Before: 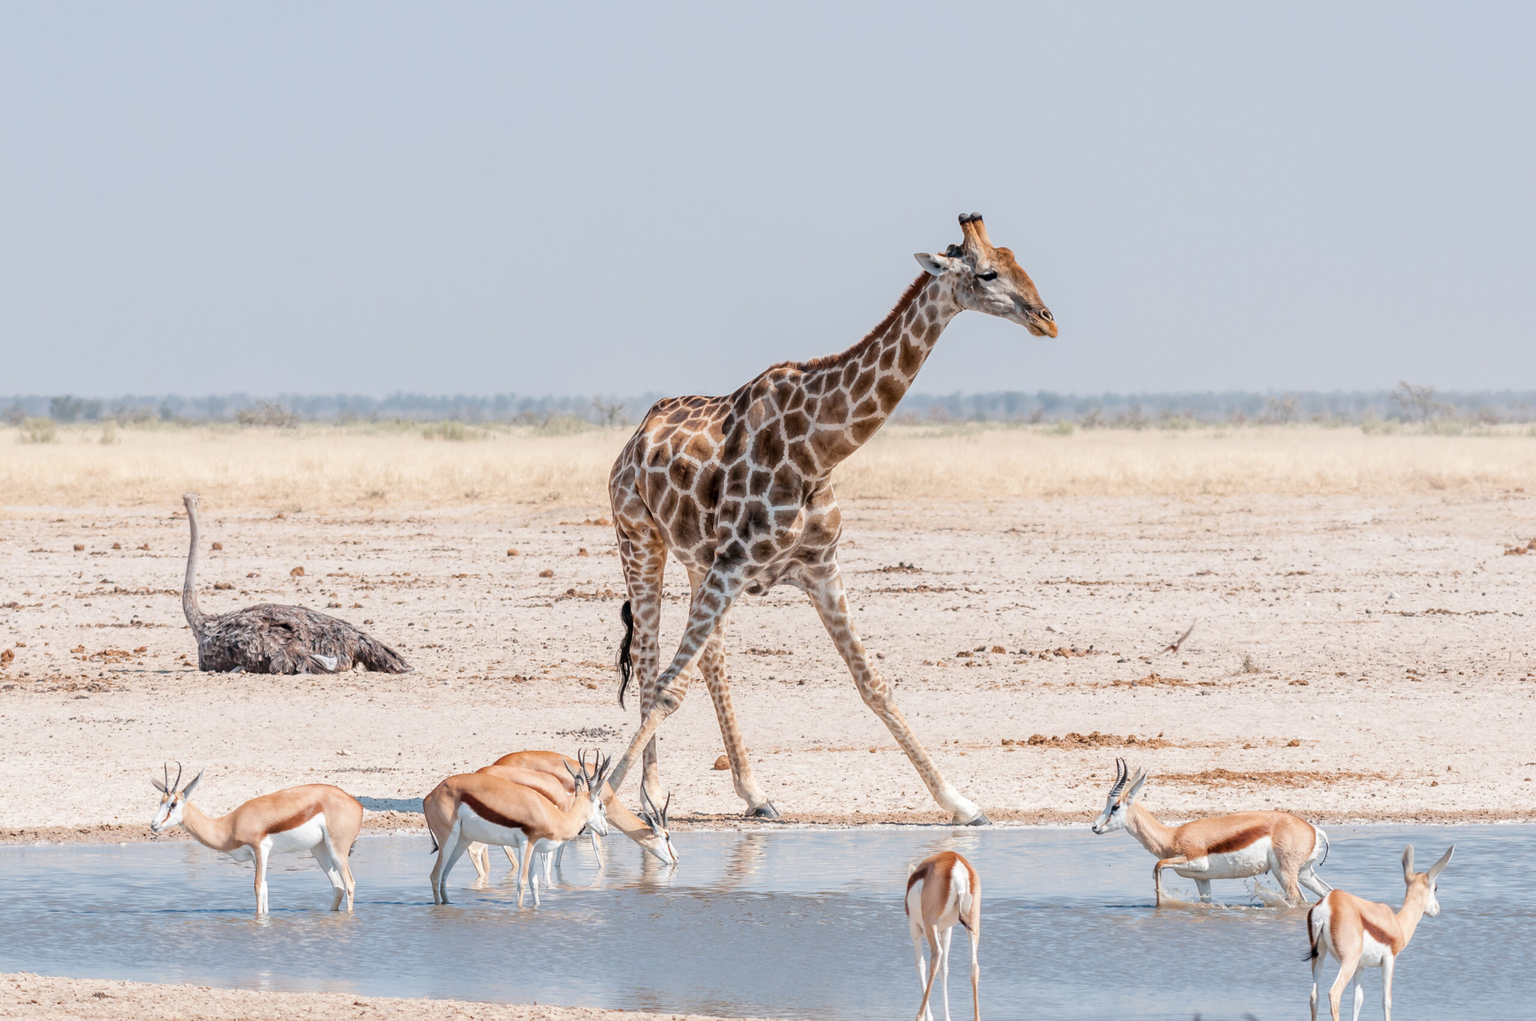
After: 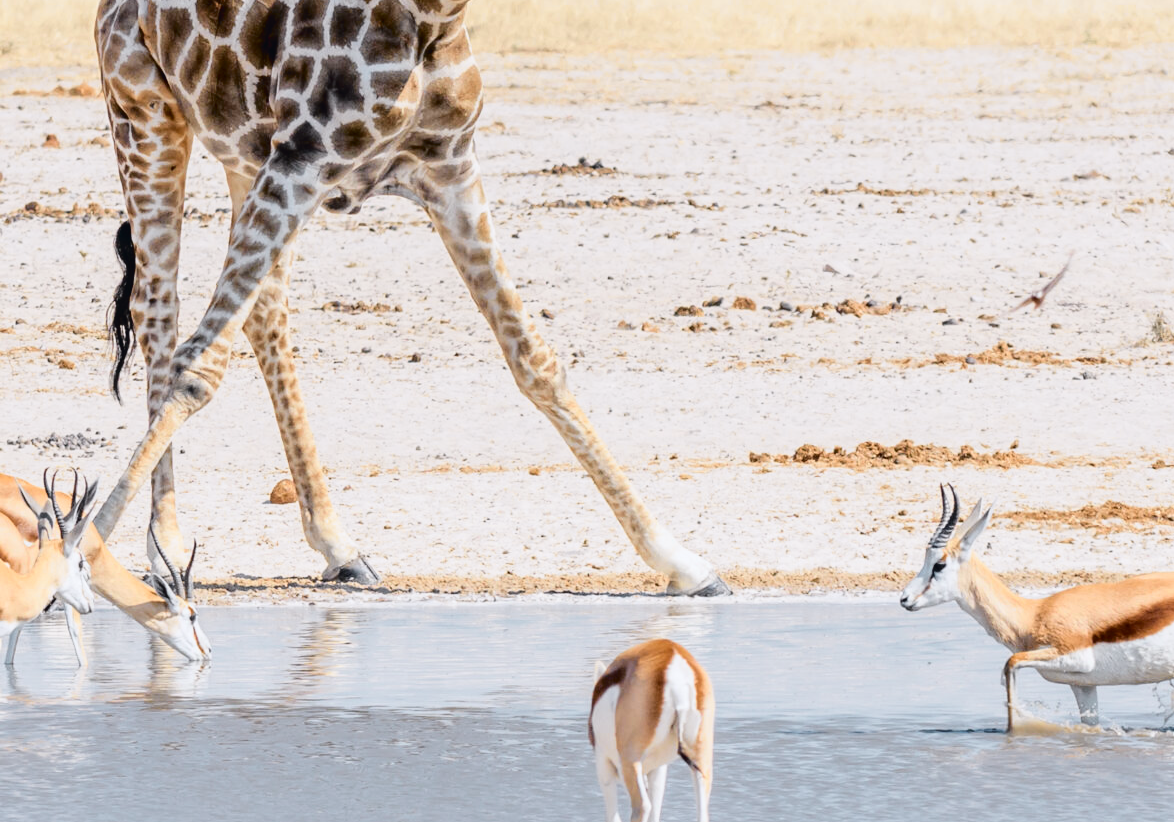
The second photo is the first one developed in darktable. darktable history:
crop: left 35.976%, top 45.819%, right 18.162%, bottom 5.807%
tone curve: curves: ch0 [(0, 0.023) (0.104, 0.058) (0.21, 0.162) (0.469, 0.524) (0.579, 0.65) (0.725, 0.8) (0.858, 0.903) (1, 0.974)]; ch1 [(0, 0) (0.414, 0.395) (0.447, 0.447) (0.502, 0.501) (0.521, 0.512) (0.566, 0.566) (0.618, 0.61) (0.654, 0.642) (1, 1)]; ch2 [(0, 0) (0.369, 0.388) (0.437, 0.453) (0.492, 0.485) (0.524, 0.508) (0.553, 0.566) (0.583, 0.608) (1, 1)], color space Lab, independent channels, preserve colors none
